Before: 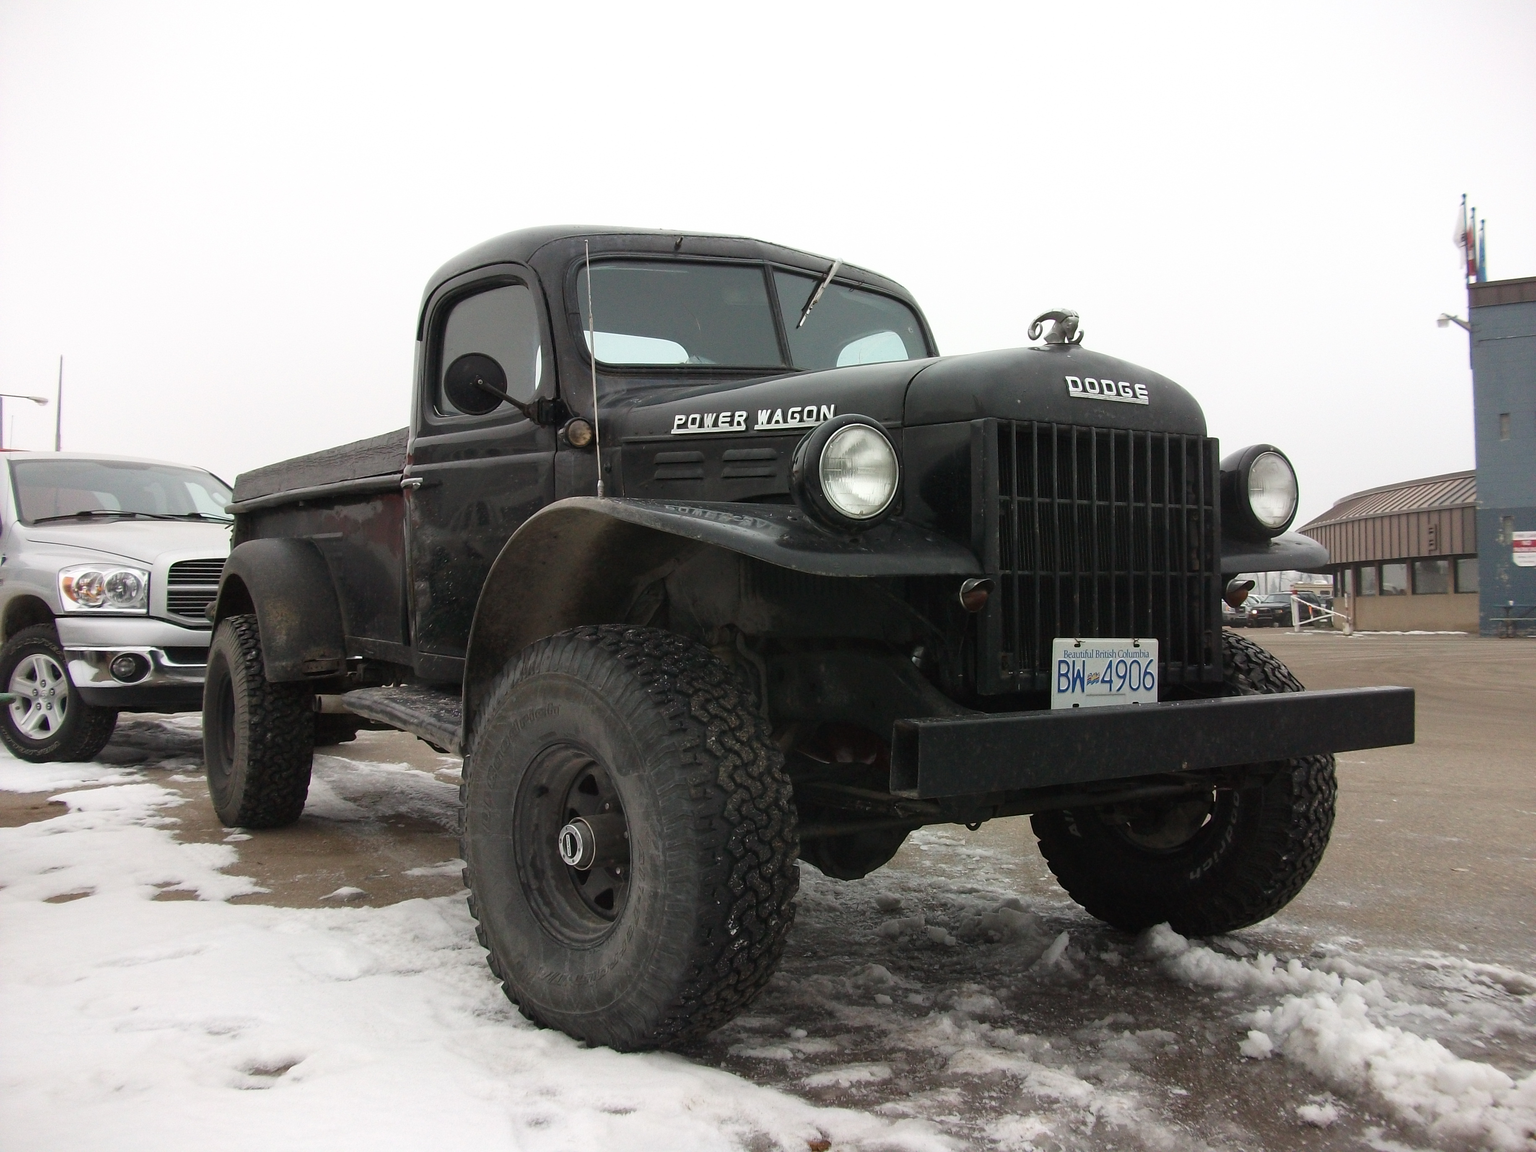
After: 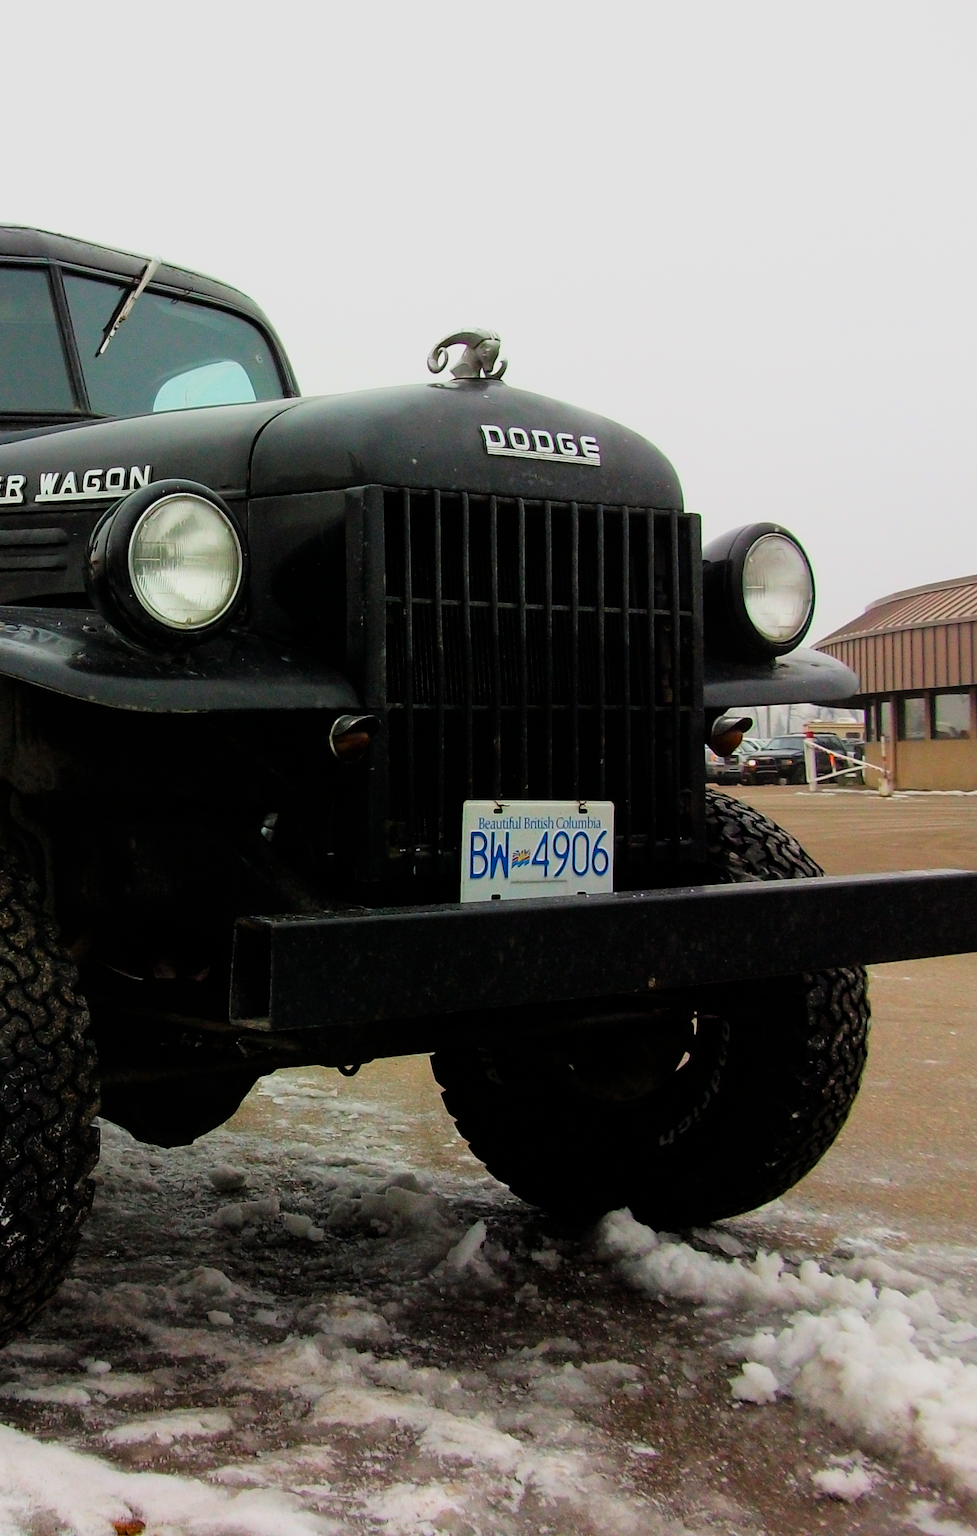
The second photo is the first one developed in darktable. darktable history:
filmic rgb: black relative exposure -7.72 EV, white relative exposure 4.46 EV, hardness 3.76, latitude 50.25%, contrast 1.101
color correction: highlights b* 0.021, saturation 2.12
crop: left 47.536%, top 6.948%, right 8.02%
